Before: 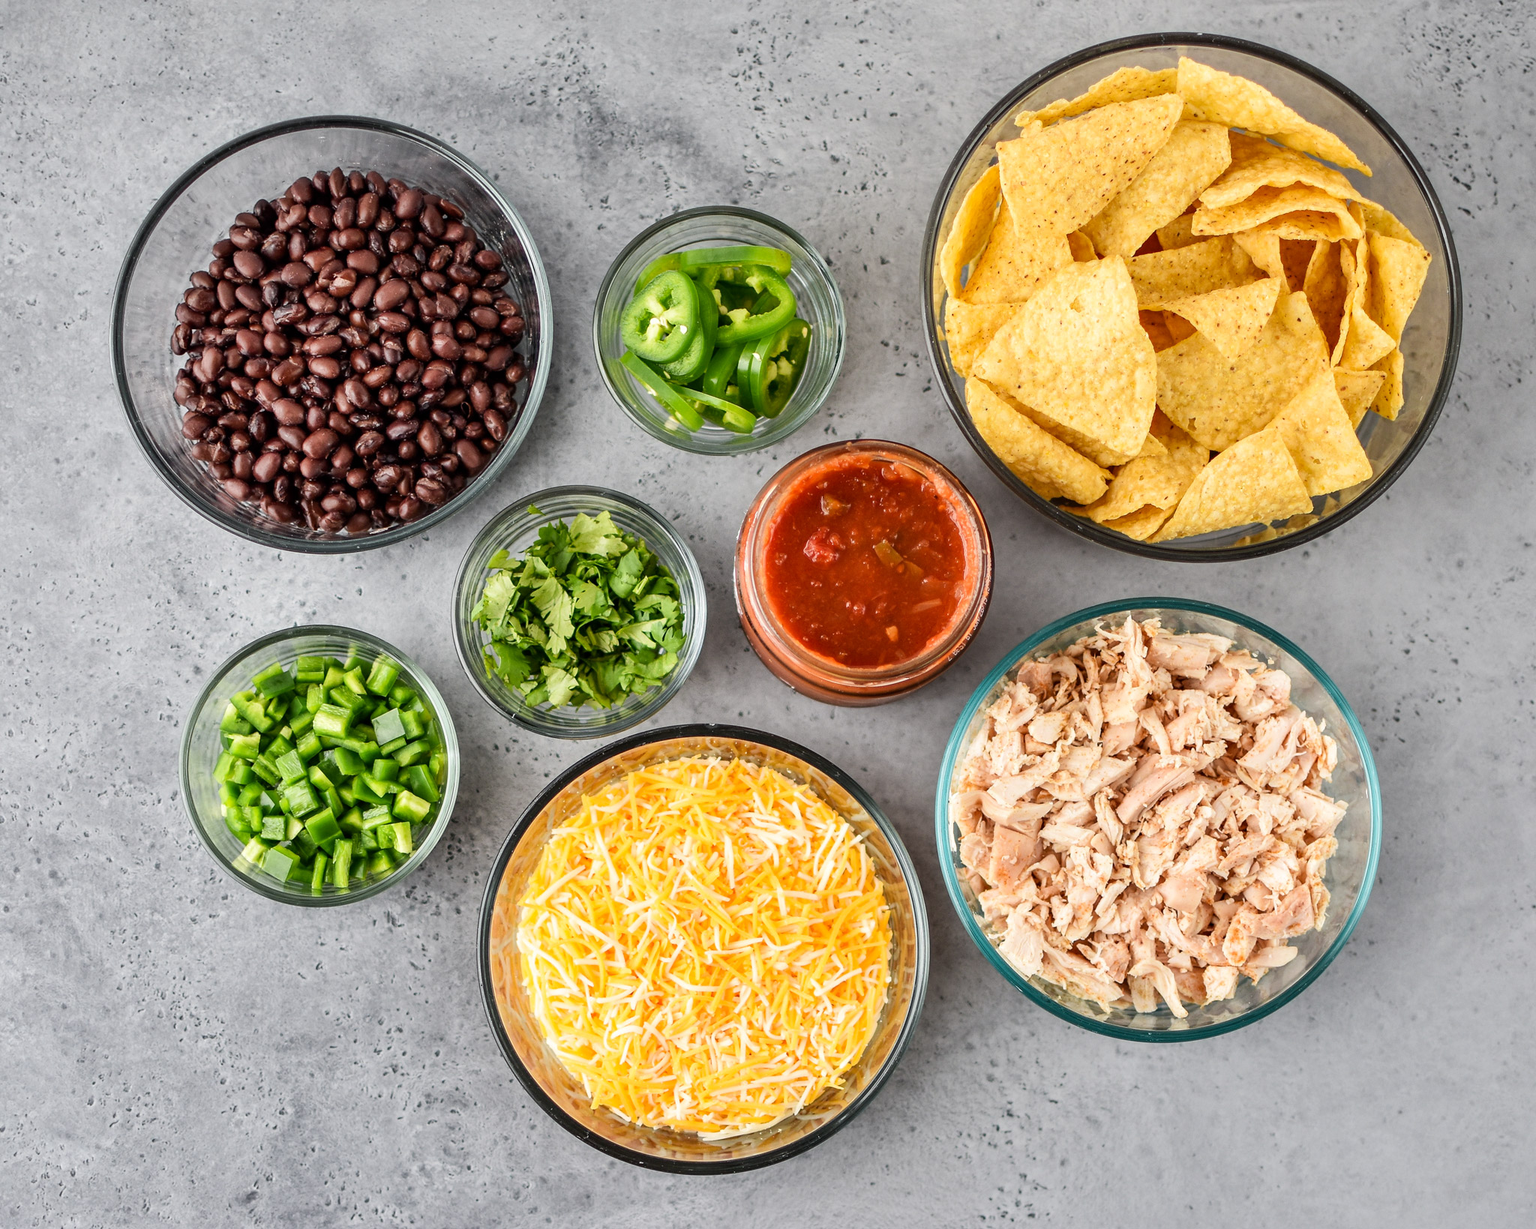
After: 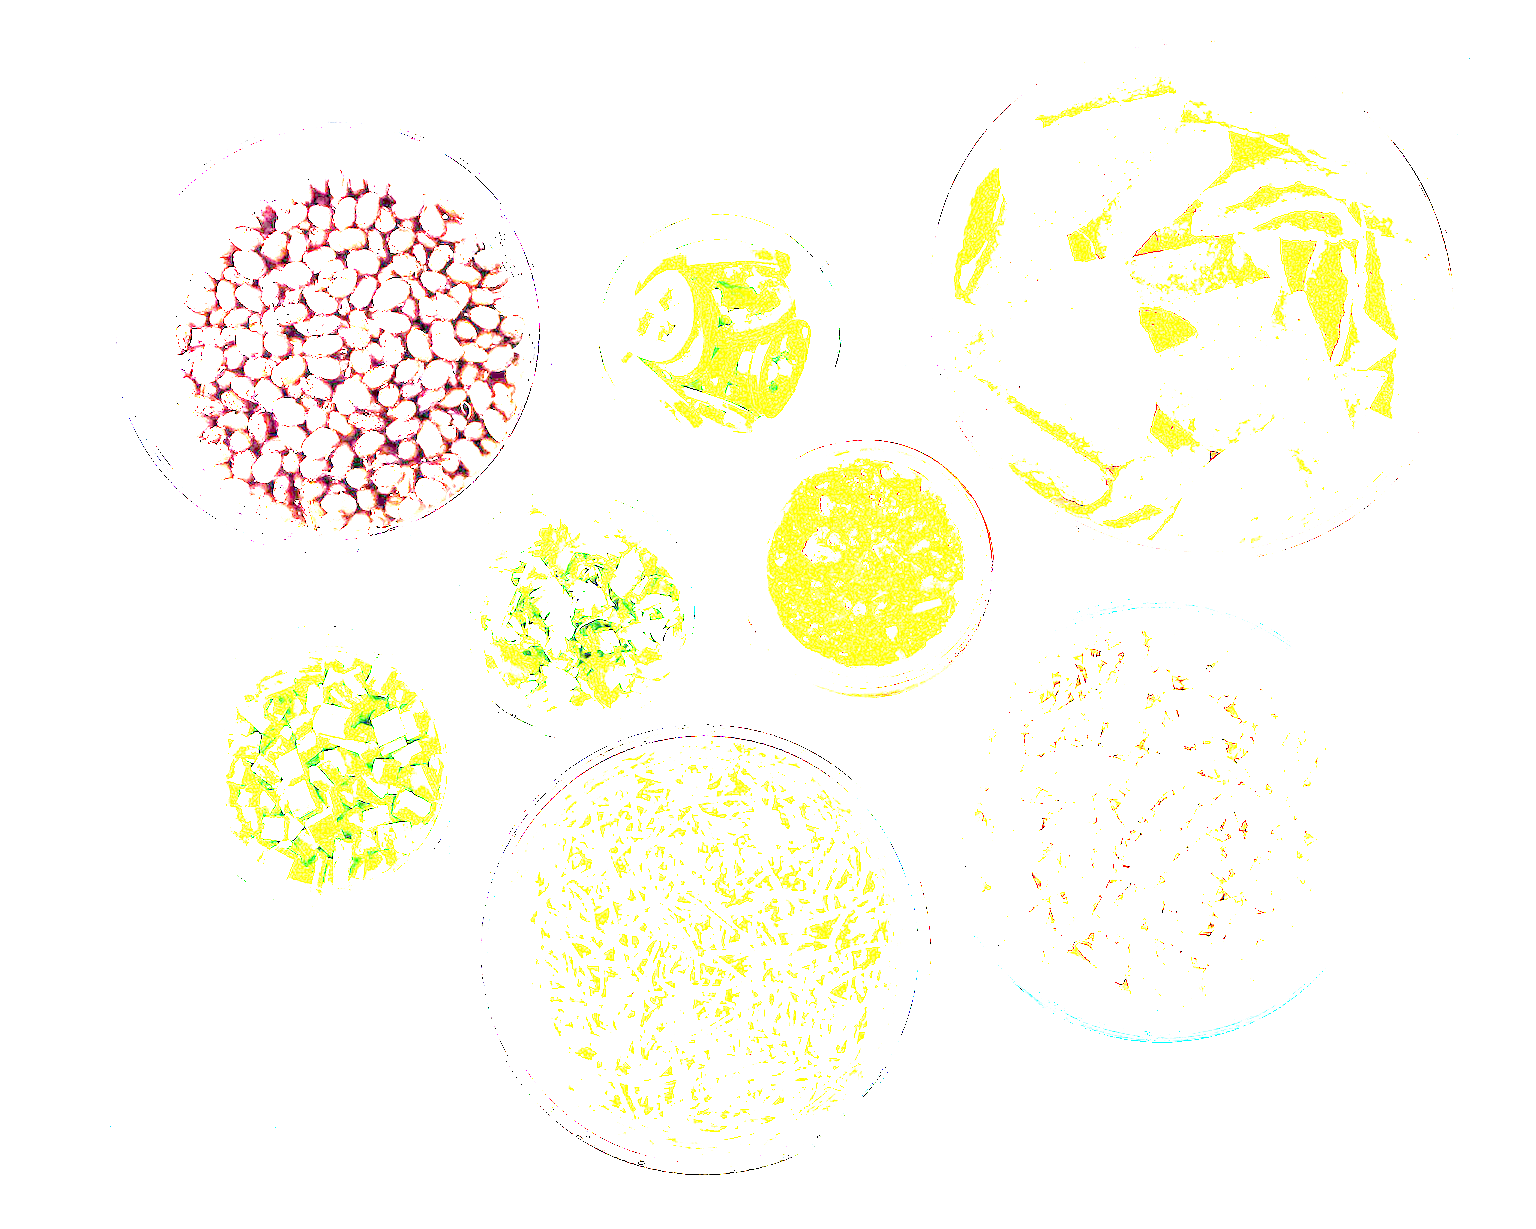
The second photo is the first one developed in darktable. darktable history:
exposure: exposure 7.911 EV, compensate highlight preservation false
